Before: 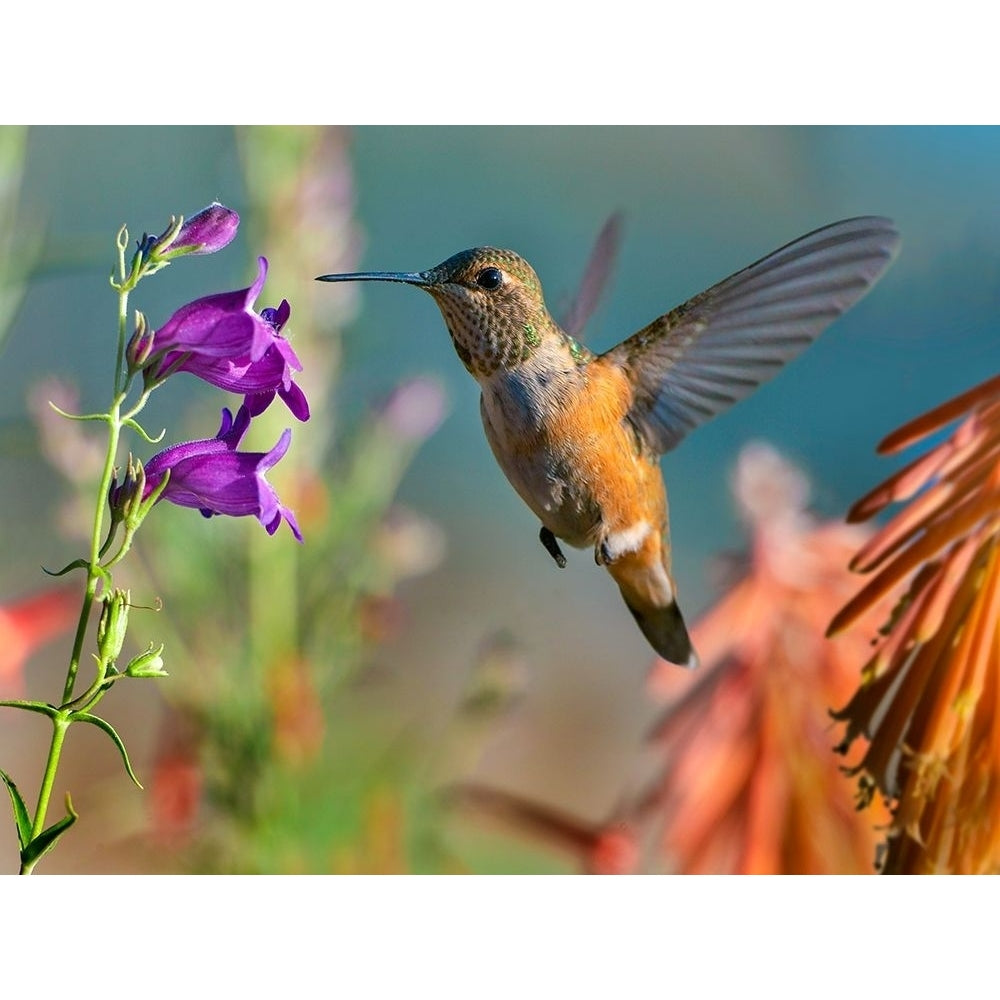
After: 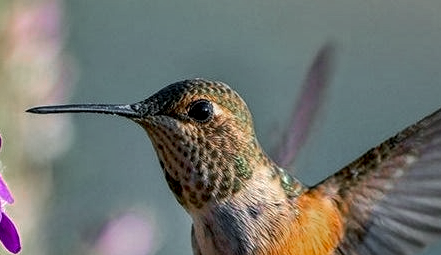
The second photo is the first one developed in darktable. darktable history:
local contrast: highlights 27%, detail 150%
crop: left 28.94%, top 16.849%, right 26.863%, bottom 57.563%
color zones: curves: ch0 [(0, 0.48) (0.209, 0.398) (0.305, 0.332) (0.429, 0.493) (0.571, 0.5) (0.714, 0.5) (0.857, 0.5) (1, 0.48)]; ch1 [(0, 0.736) (0.143, 0.625) (0.225, 0.371) (0.429, 0.256) (0.571, 0.241) (0.714, 0.213) (0.857, 0.48) (1, 0.736)]; ch2 [(0, 0.448) (0.143, 0.498) (0.286, 0.5) (0.429, 0.5) (0.571, 0.5) (0.714, 0.5) (0.857, 0.5) (1, 0.448)]
